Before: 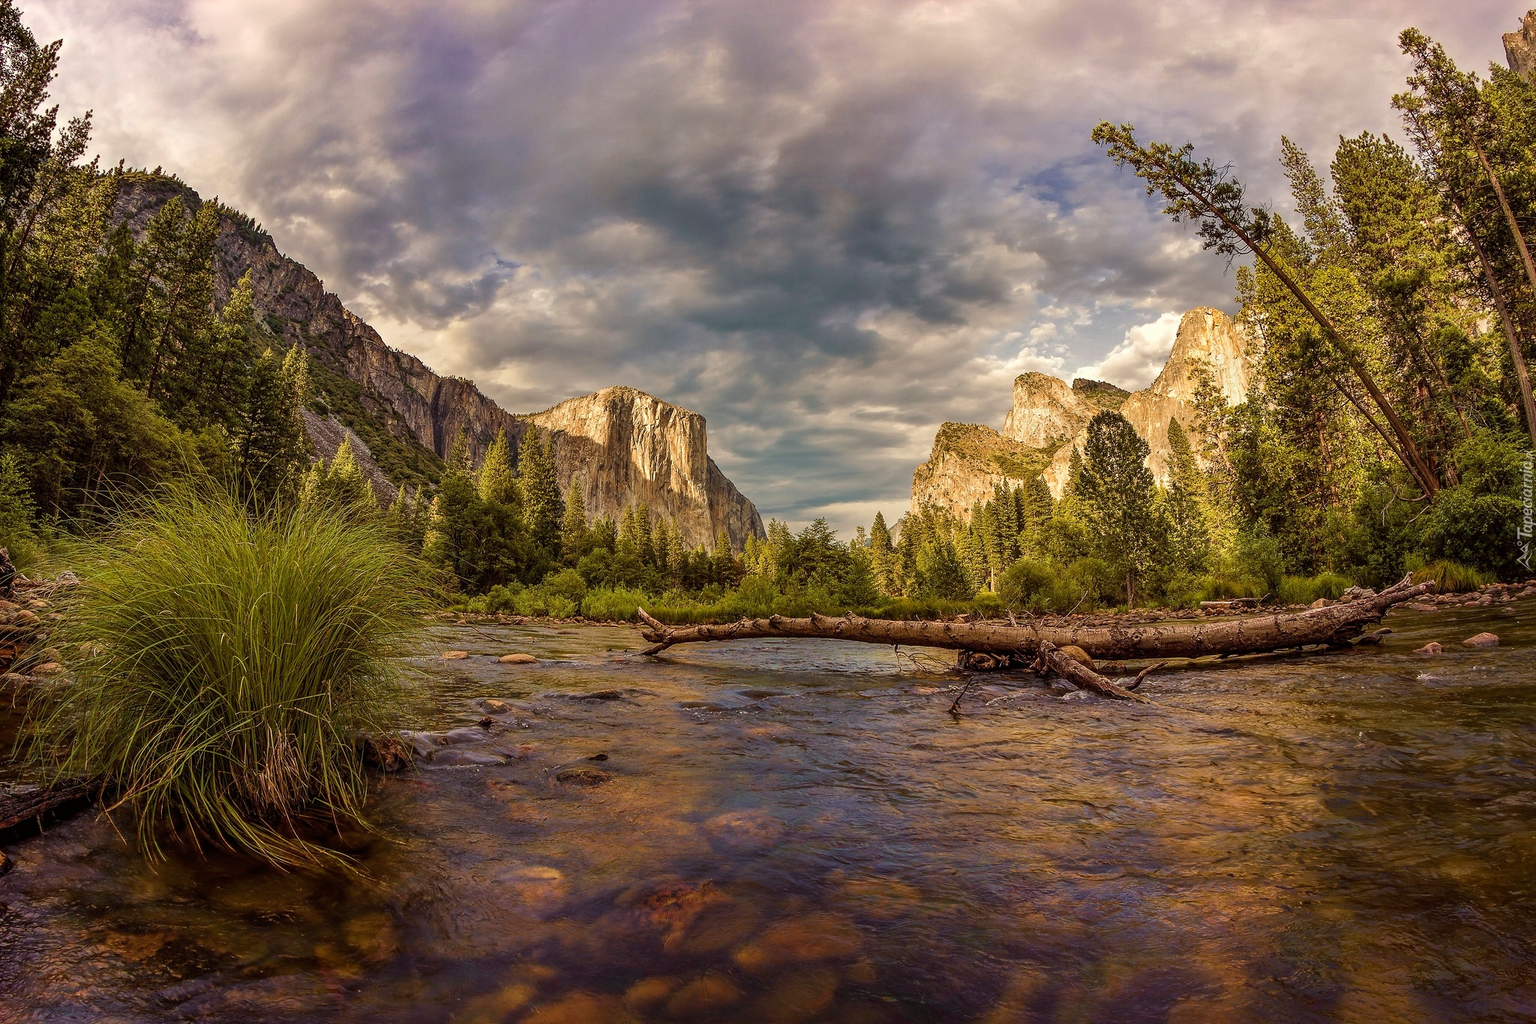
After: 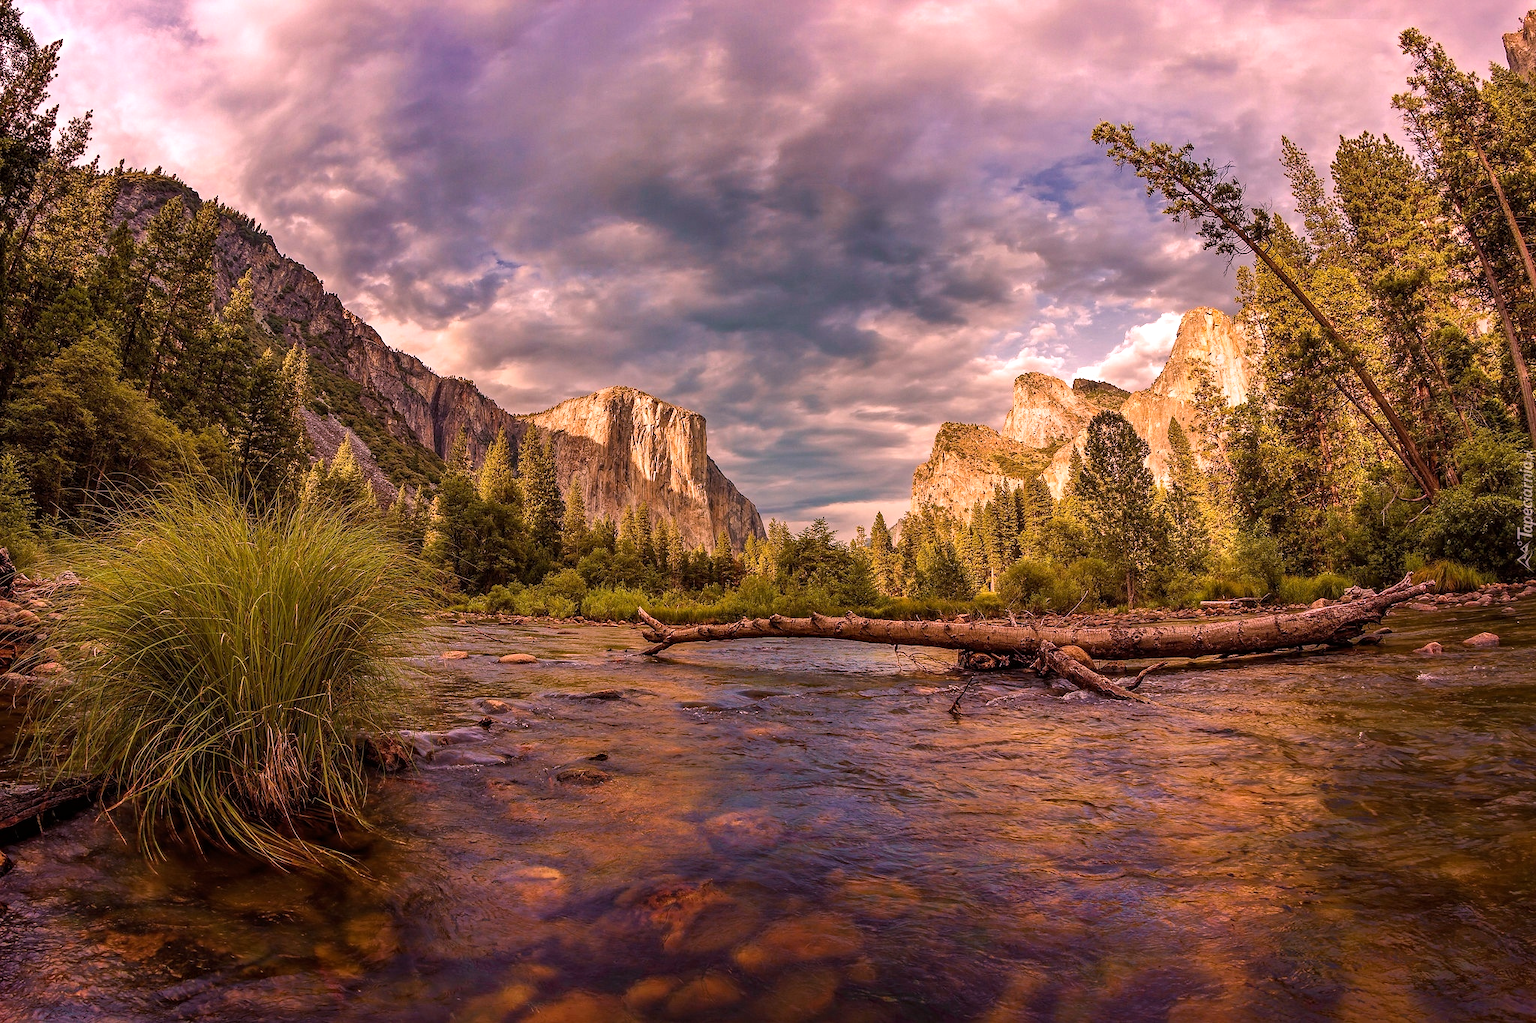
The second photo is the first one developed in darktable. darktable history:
white balance: red 1.188, blue 1.11
haze removal: compatibility mode true, adaptive false
